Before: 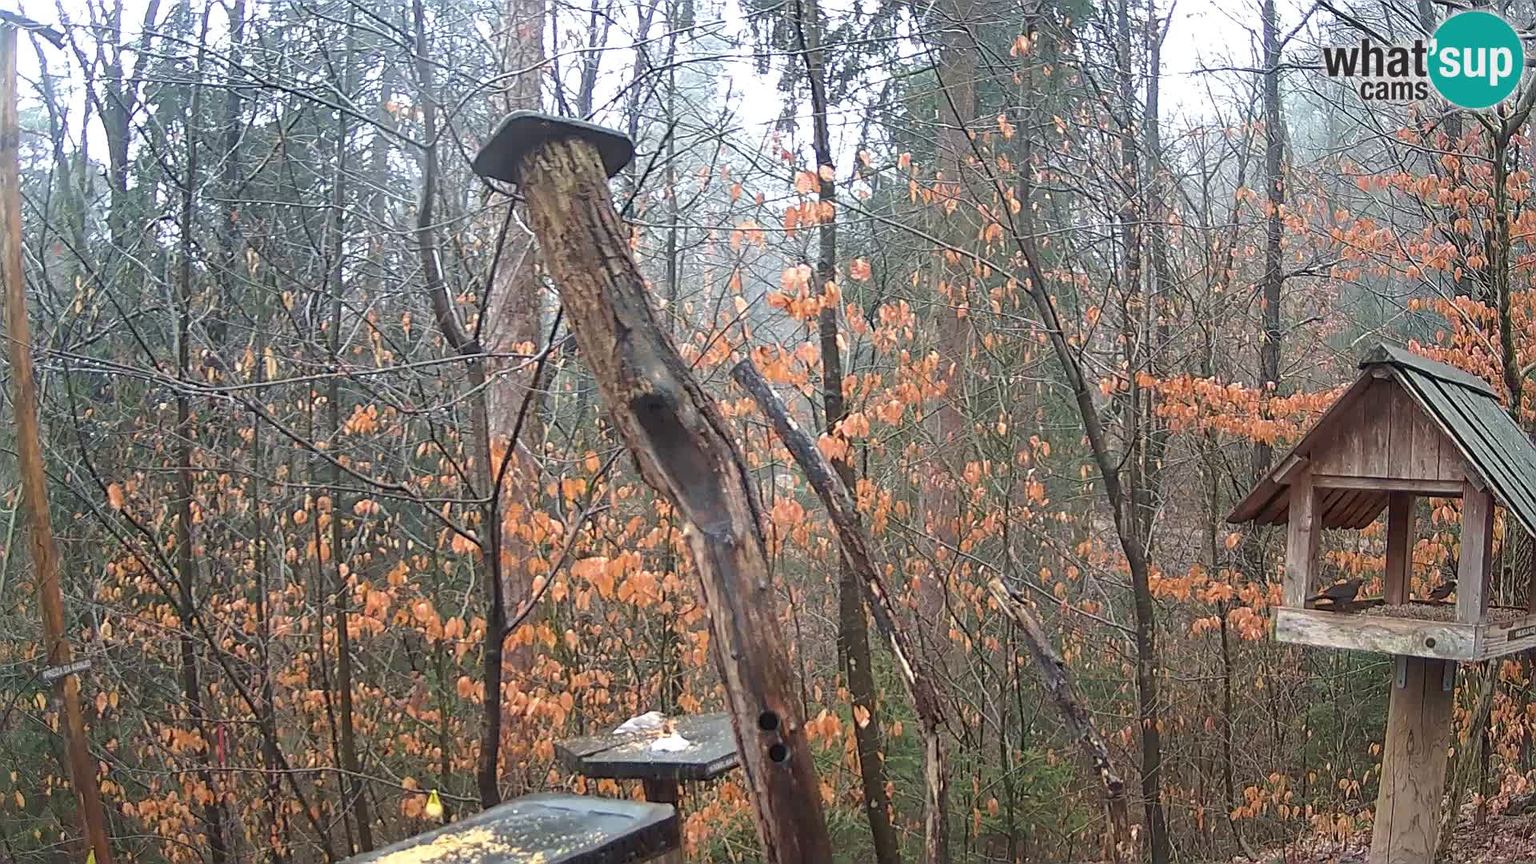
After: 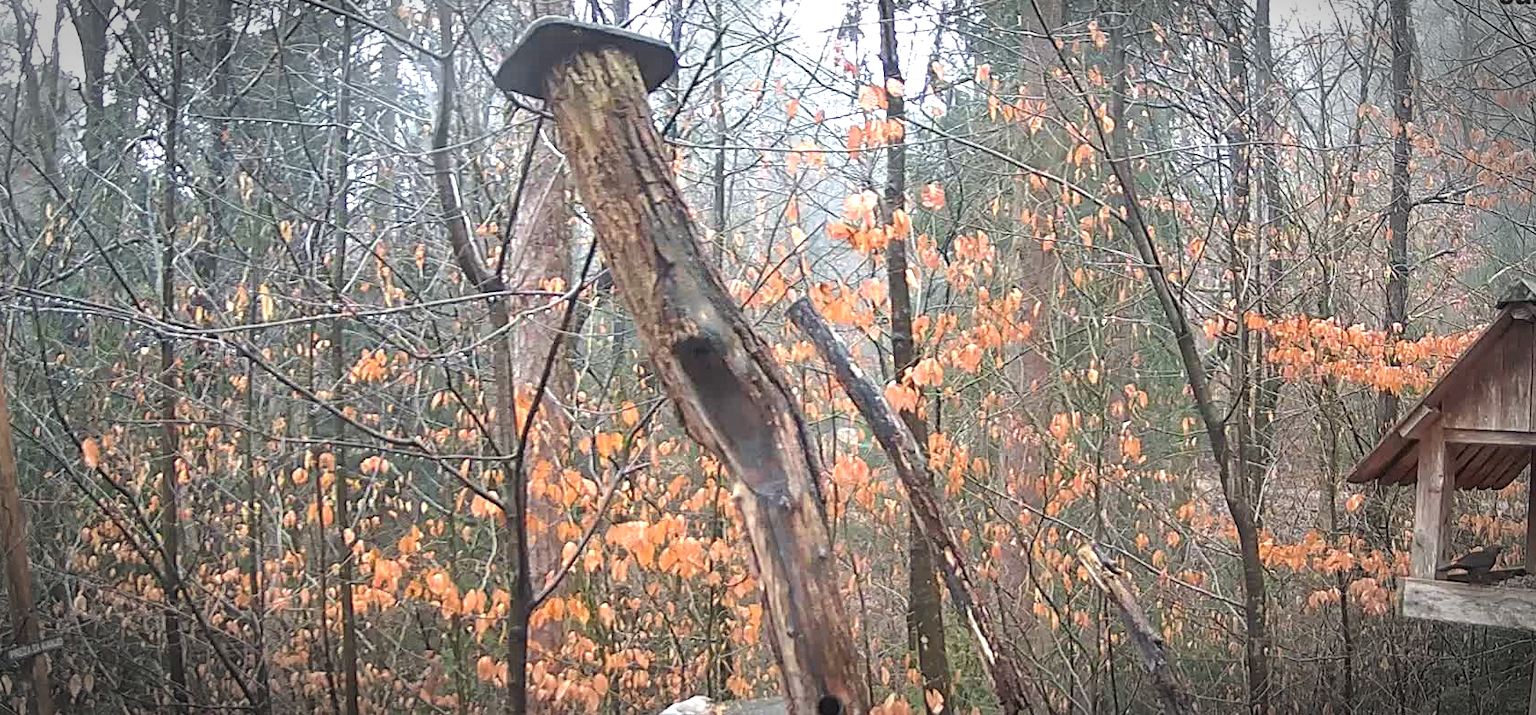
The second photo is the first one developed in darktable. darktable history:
vignetting: brightness -0.621, saturation -0.673, automatic ratio true, dithering 8-bit output, unbound false
exposure: black level correction -0.002, exposure 0.537 EV, compensate highlight preservation false
crop and rotate: left 2.302%, top 11.166%, right 9.236%, bottom 15.528%
